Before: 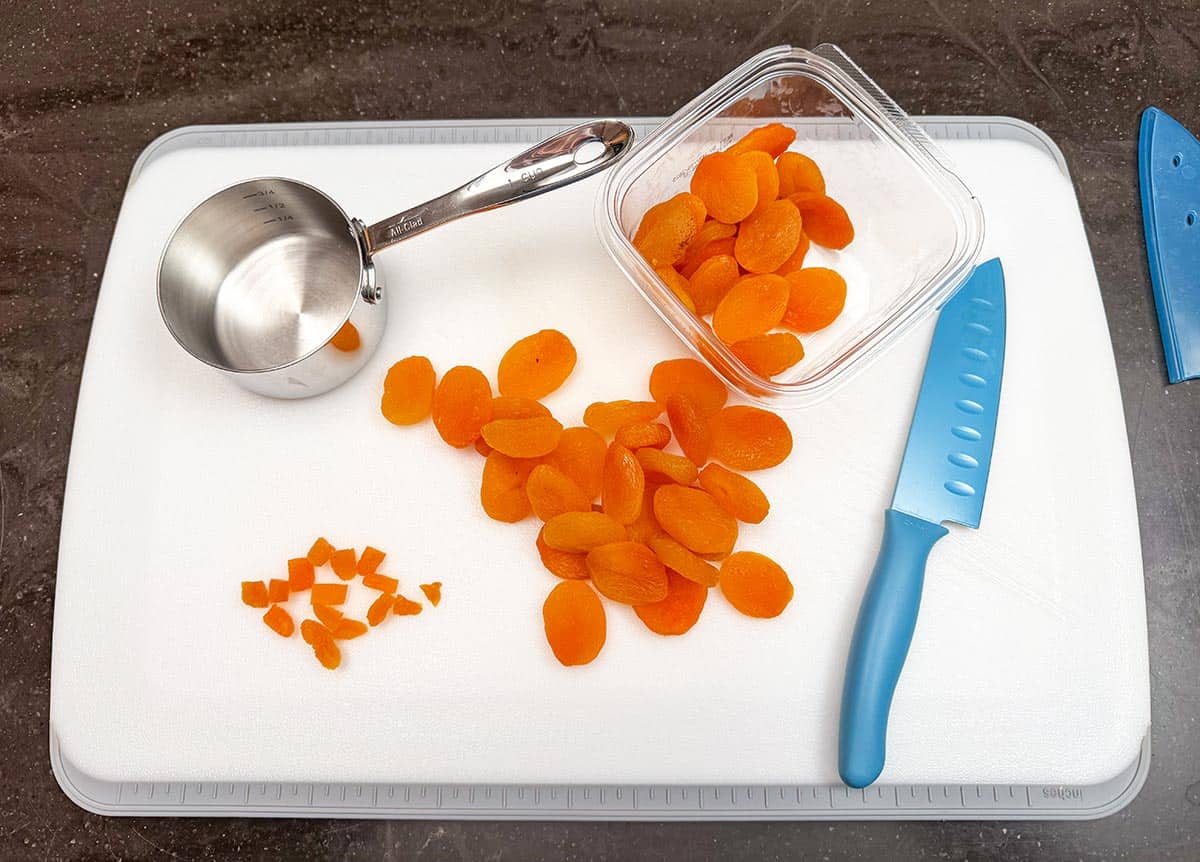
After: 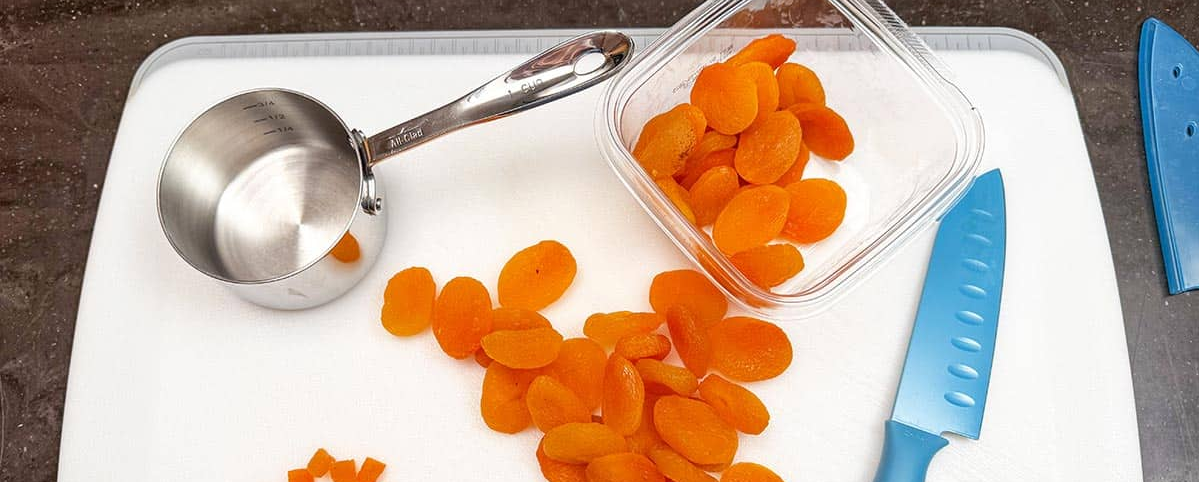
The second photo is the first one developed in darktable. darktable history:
crop and rotate: top 10.456%, bottom 33.619%
